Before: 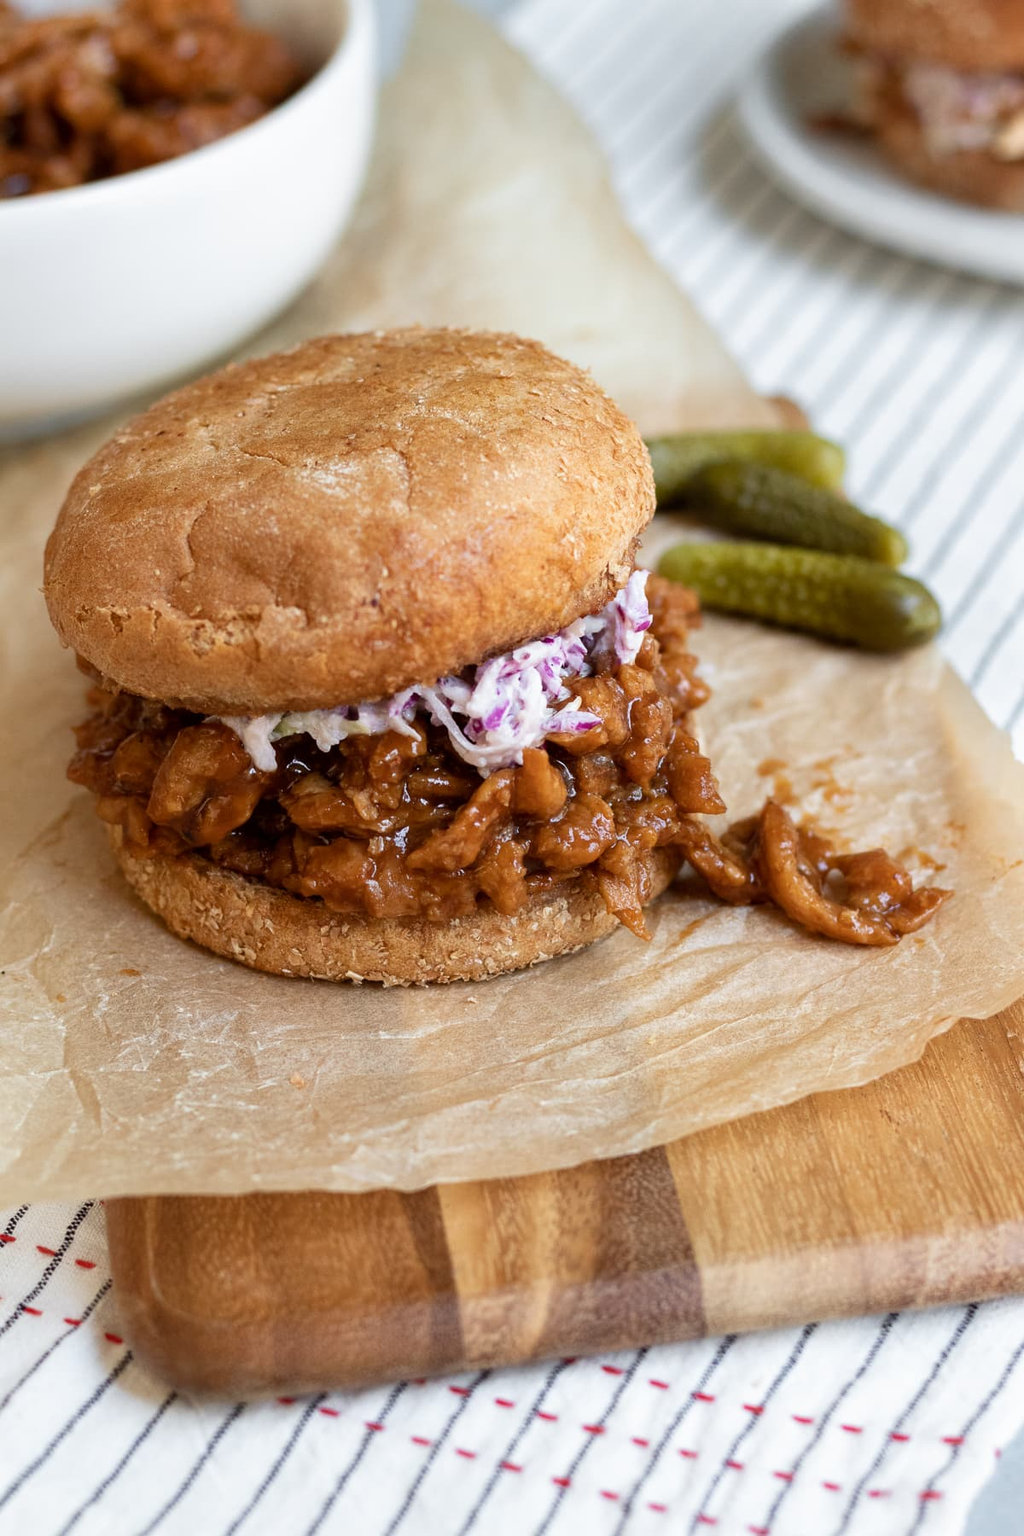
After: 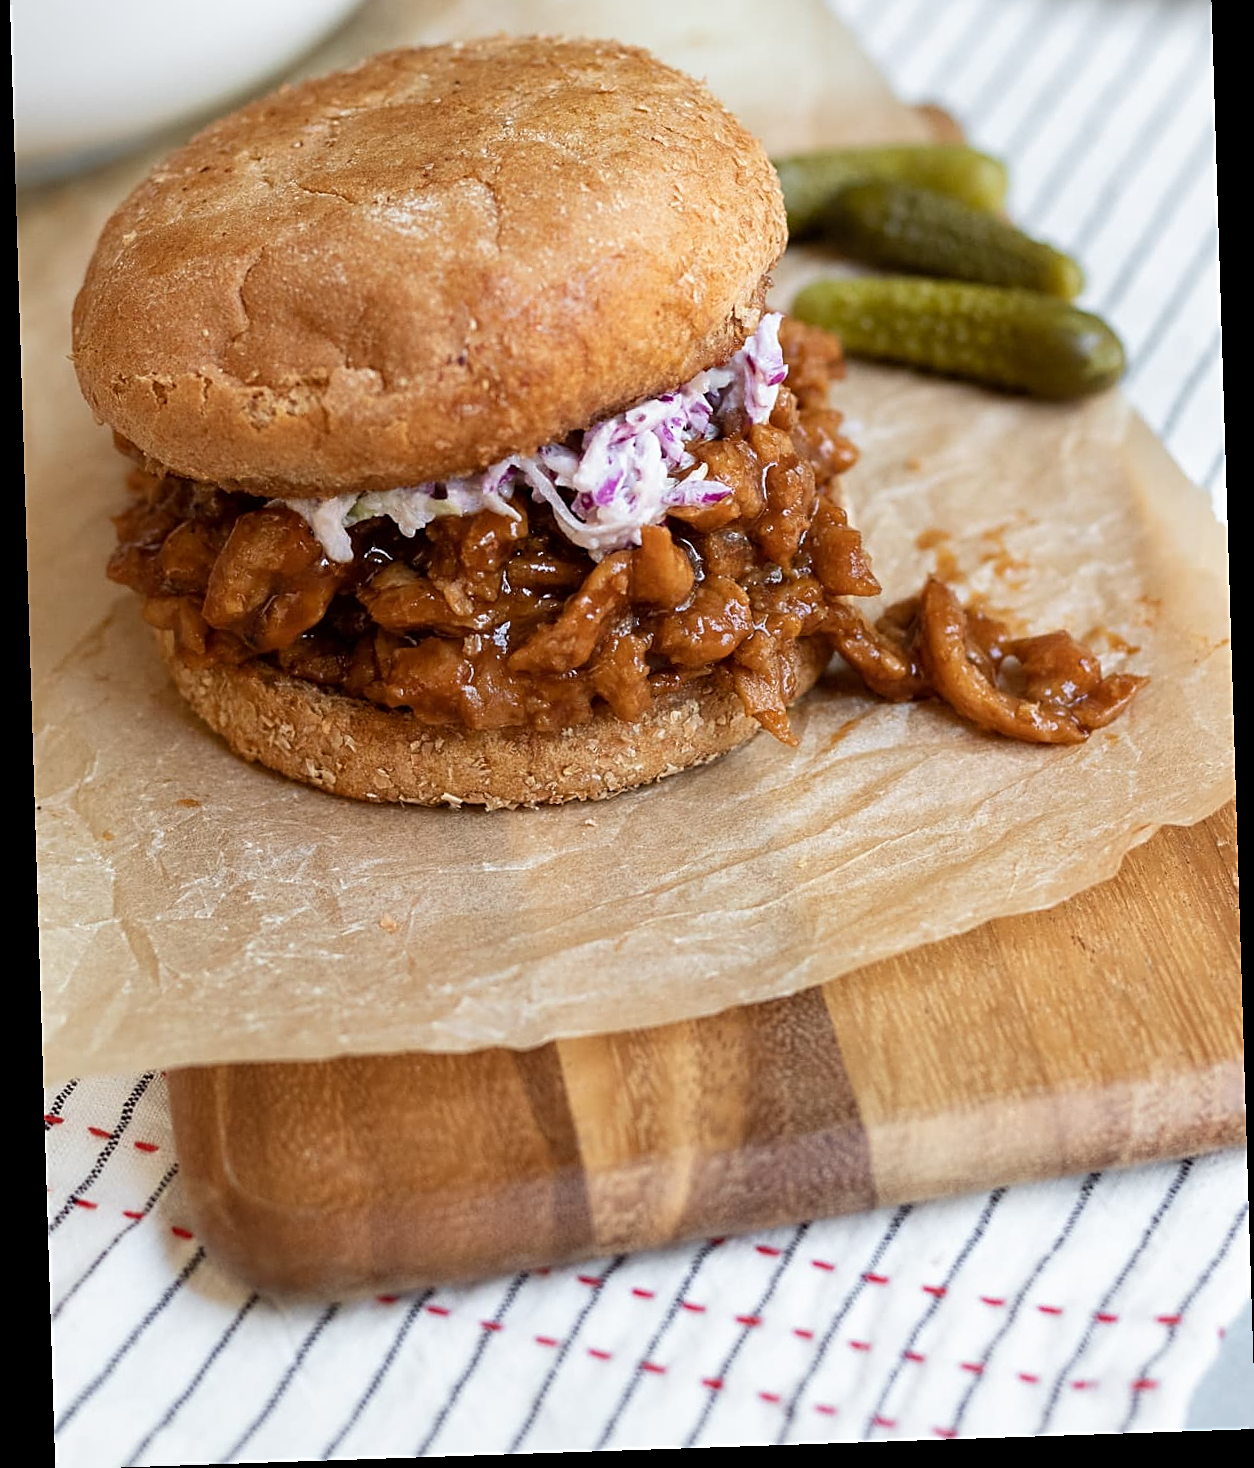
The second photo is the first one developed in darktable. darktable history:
crop and rotate: top 19.998%
sharpen: on, module defaults
rotate and perspective: rotation -1.77°, lens shift (horizontal) 0.004, automatic cropping off
